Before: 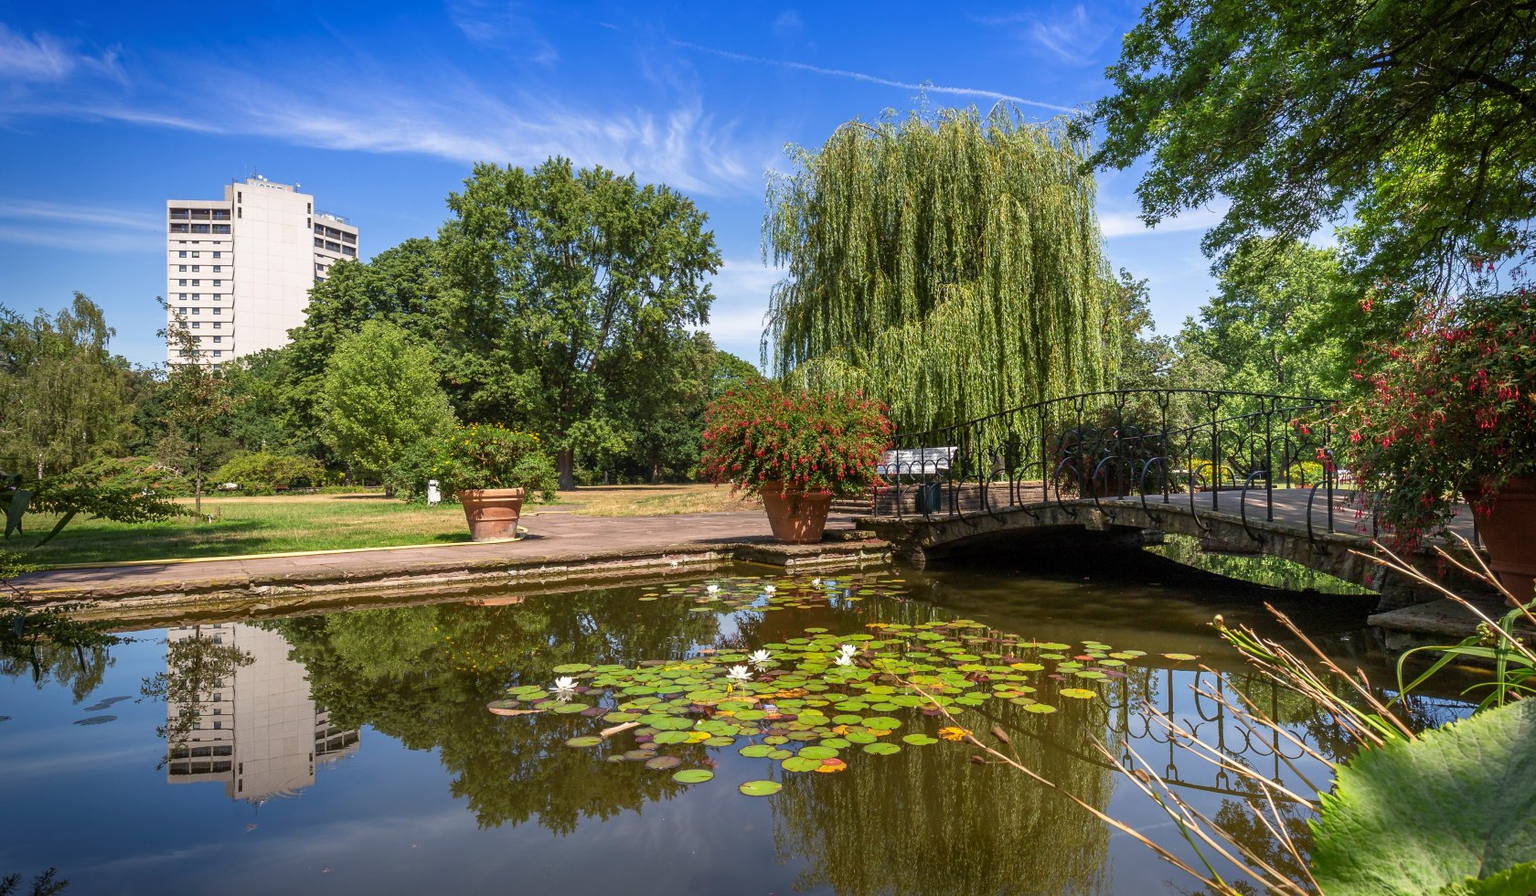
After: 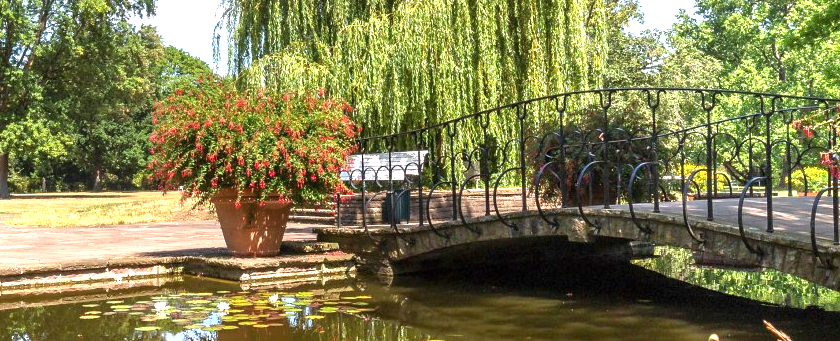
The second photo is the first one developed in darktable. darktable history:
crop: left 36.898%, top 34.582%, right 13.081%, bottom 30.554%
tone equalizer: edges refinement/feathering 500, mask exposure compensation -1.57 EV, preserve details no
exposure: black level correction 0, exposure 1.2 EV, compensate highlight preservation false
